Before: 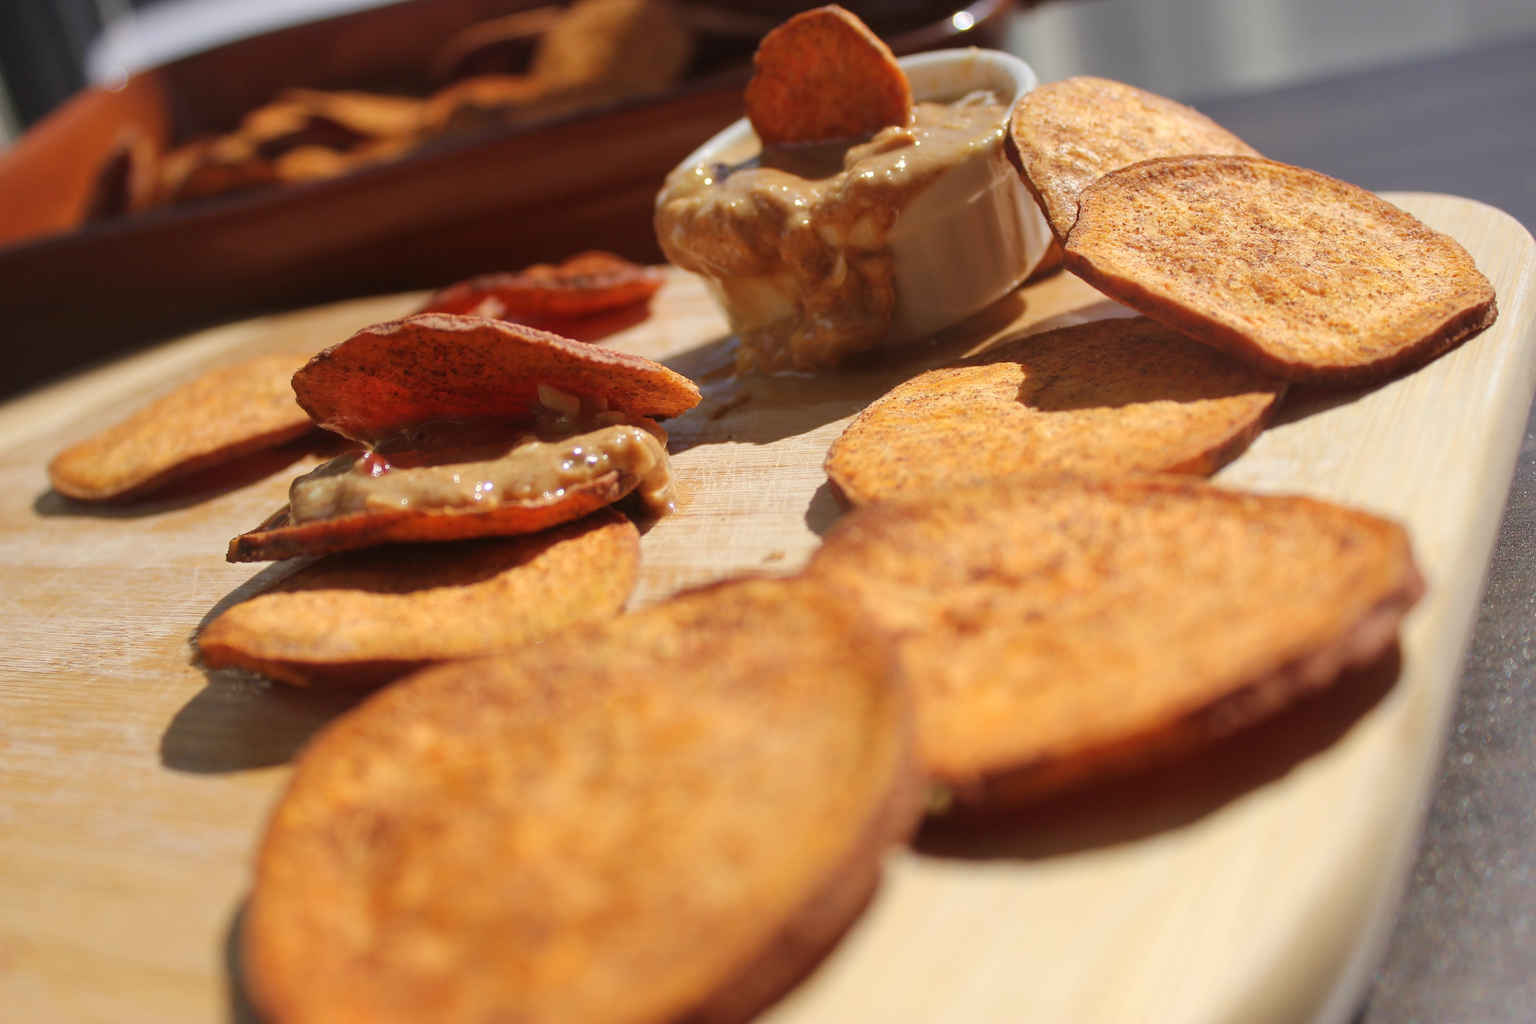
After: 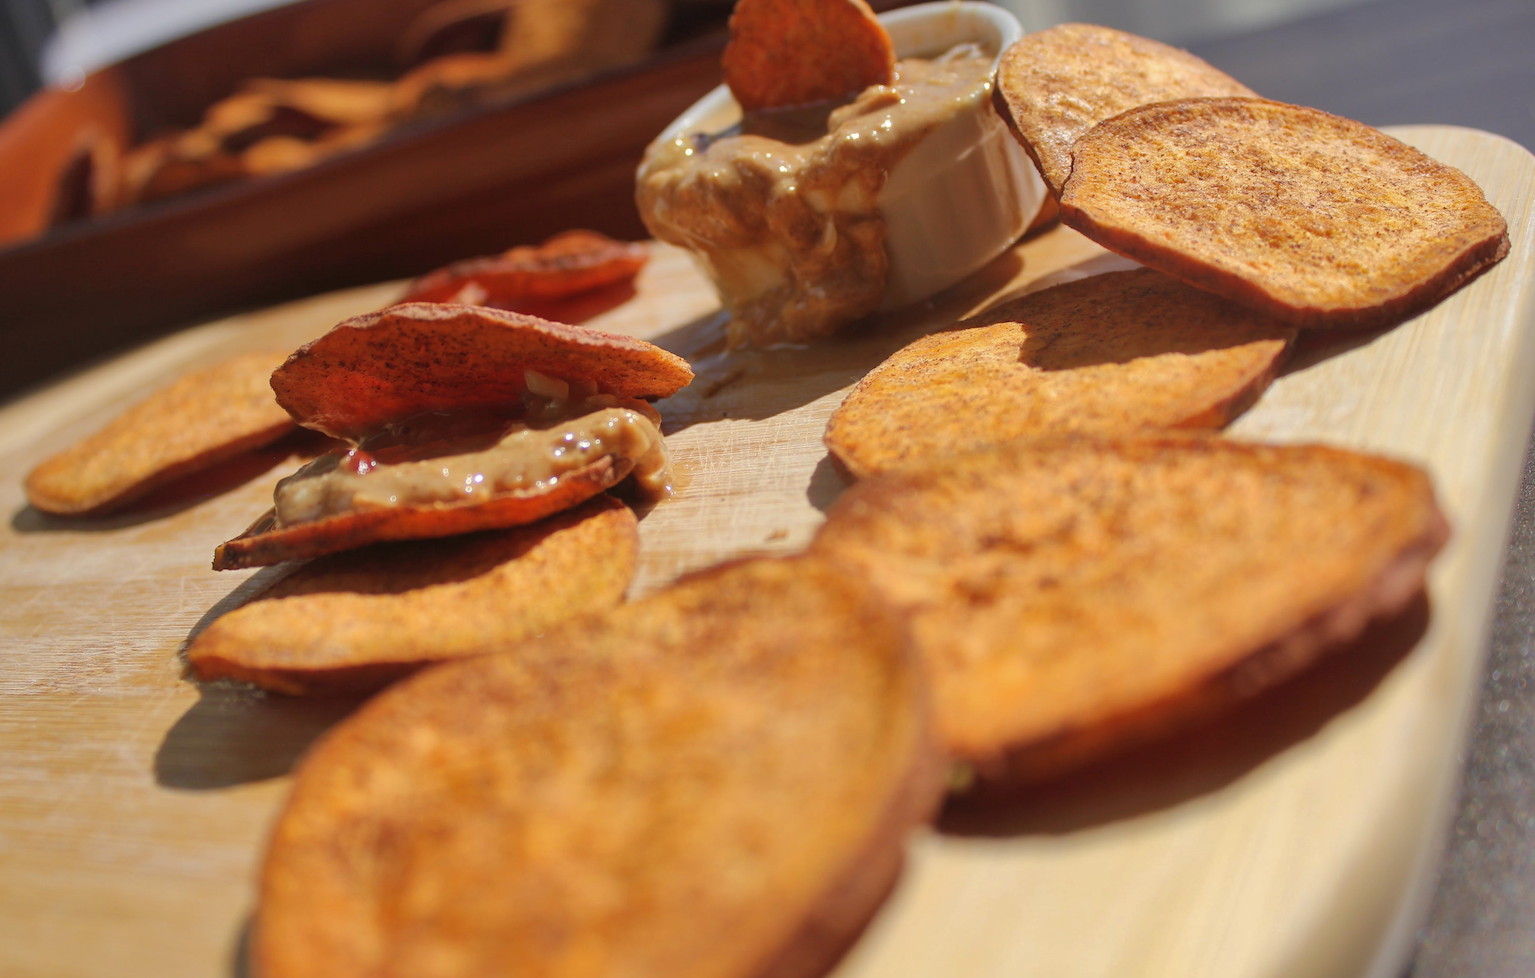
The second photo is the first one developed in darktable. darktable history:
rotate and perspective: rotation -3°, crop left 0.031, crop right 0.968, crop top 0.07, crop bottom 0.93
shadows and highlights: shadows 30
